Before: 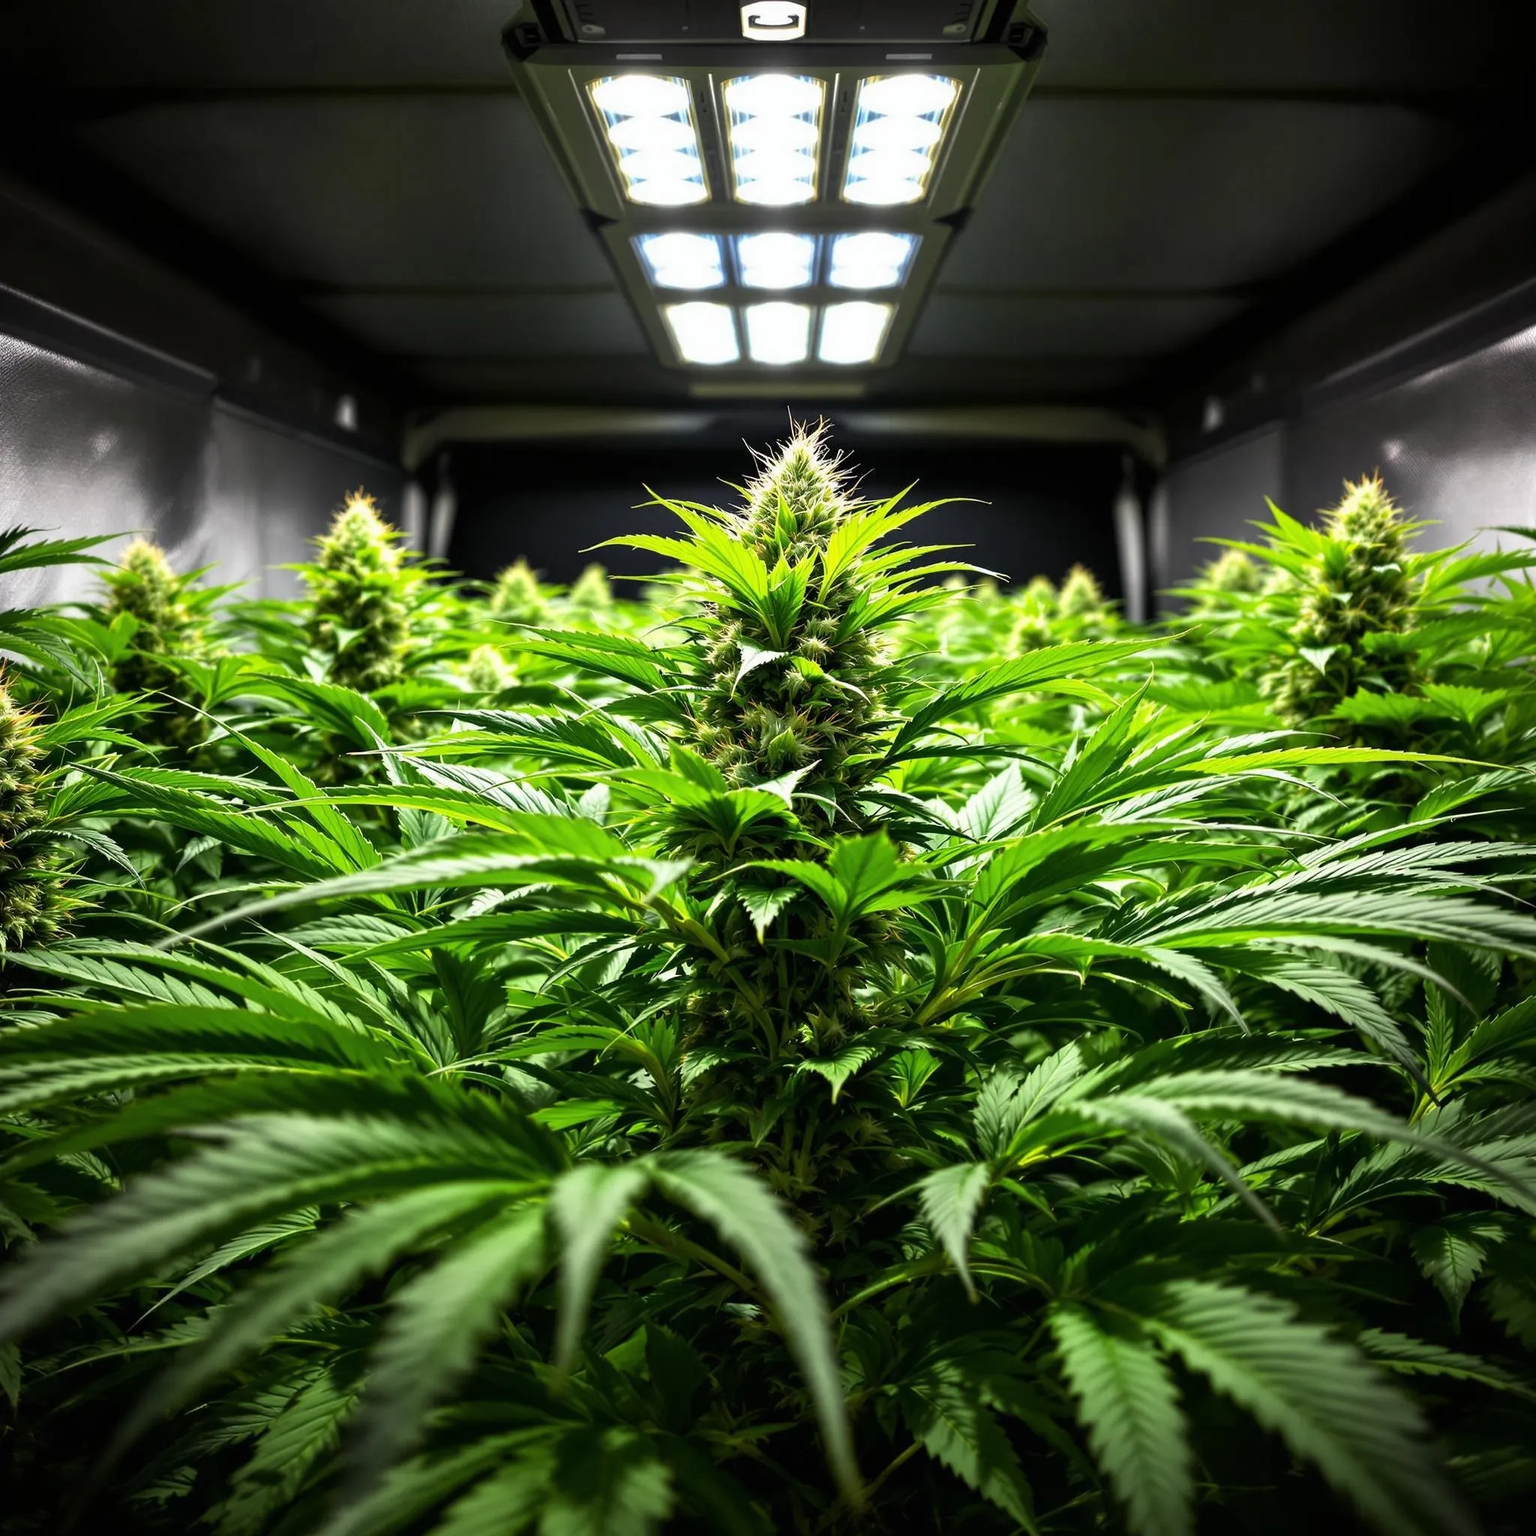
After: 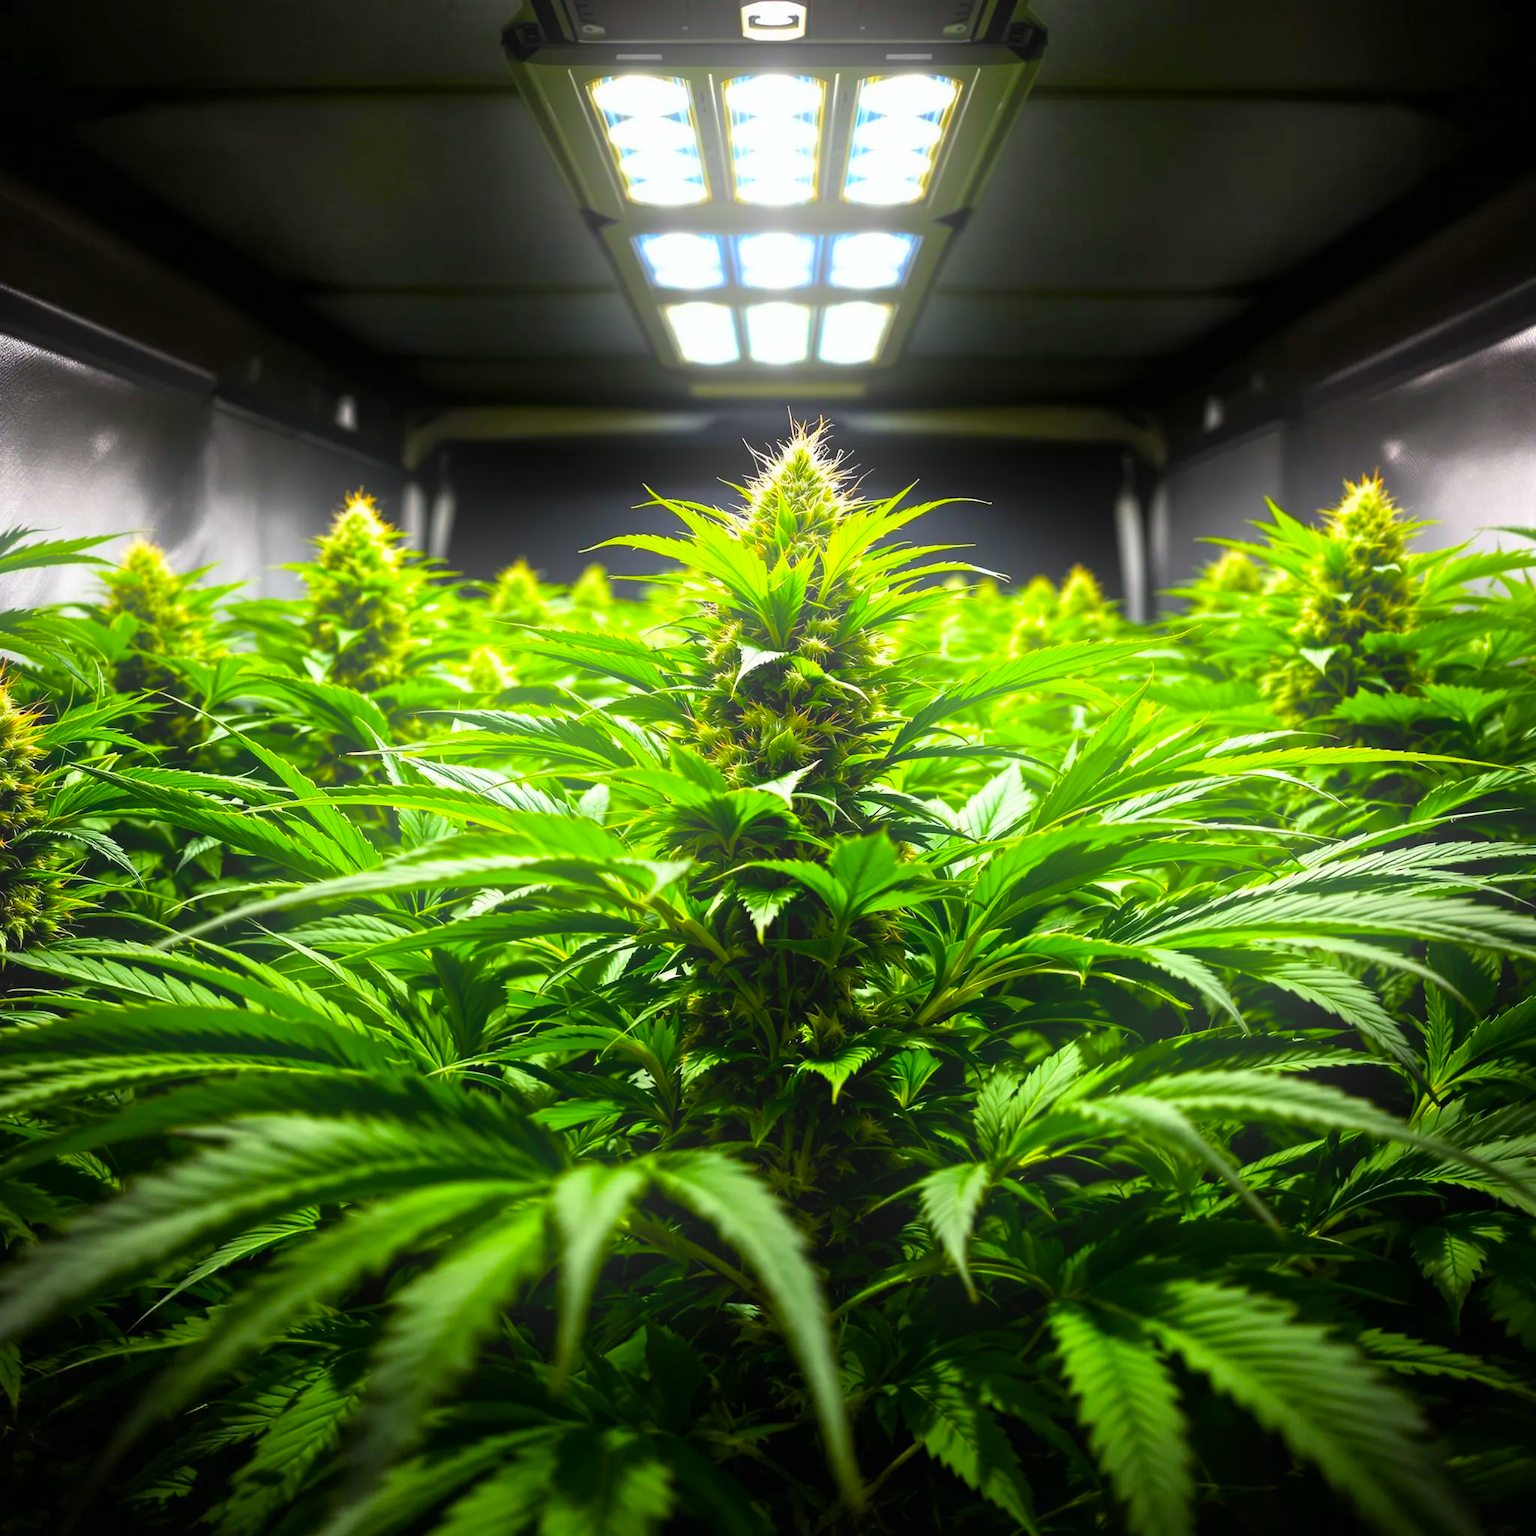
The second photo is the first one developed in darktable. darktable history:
bloom: threshold 82.5%, strength 16.25%
contrast brightness saturation: contrast 0.04, saturation 0.07
color balance rgb: linear chroma grading › global chroma 15%, perceptual saturation grading › global saturation 30%
